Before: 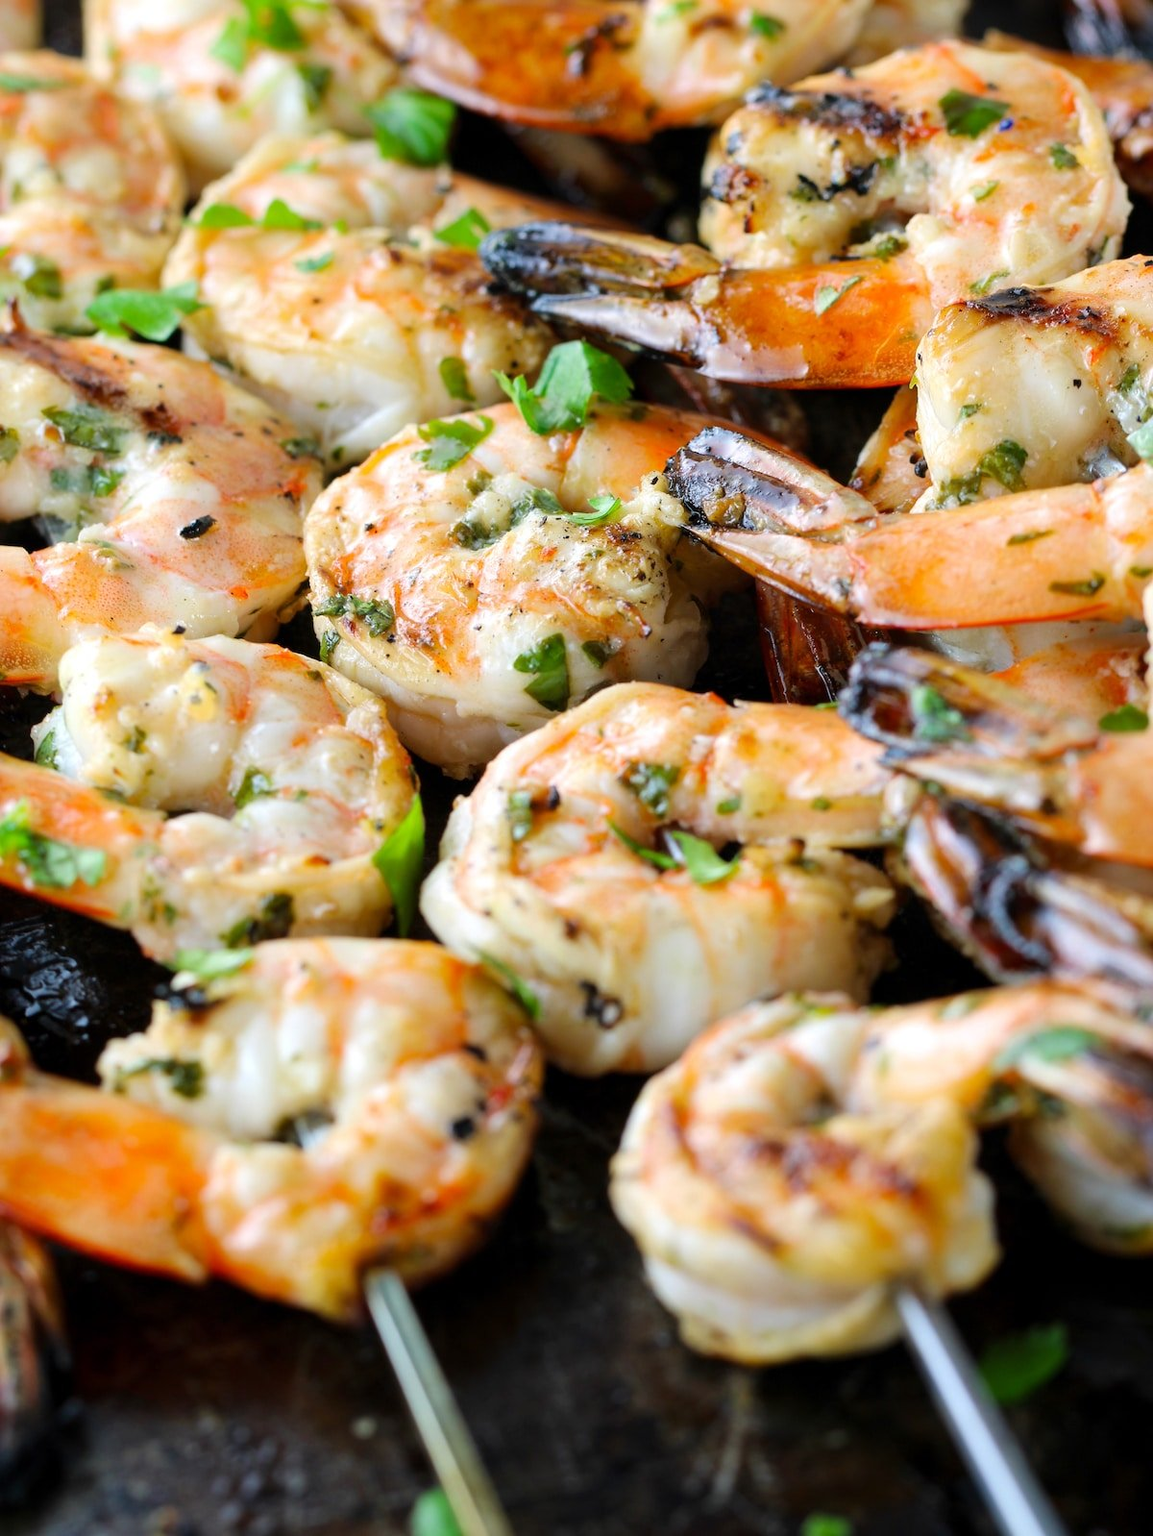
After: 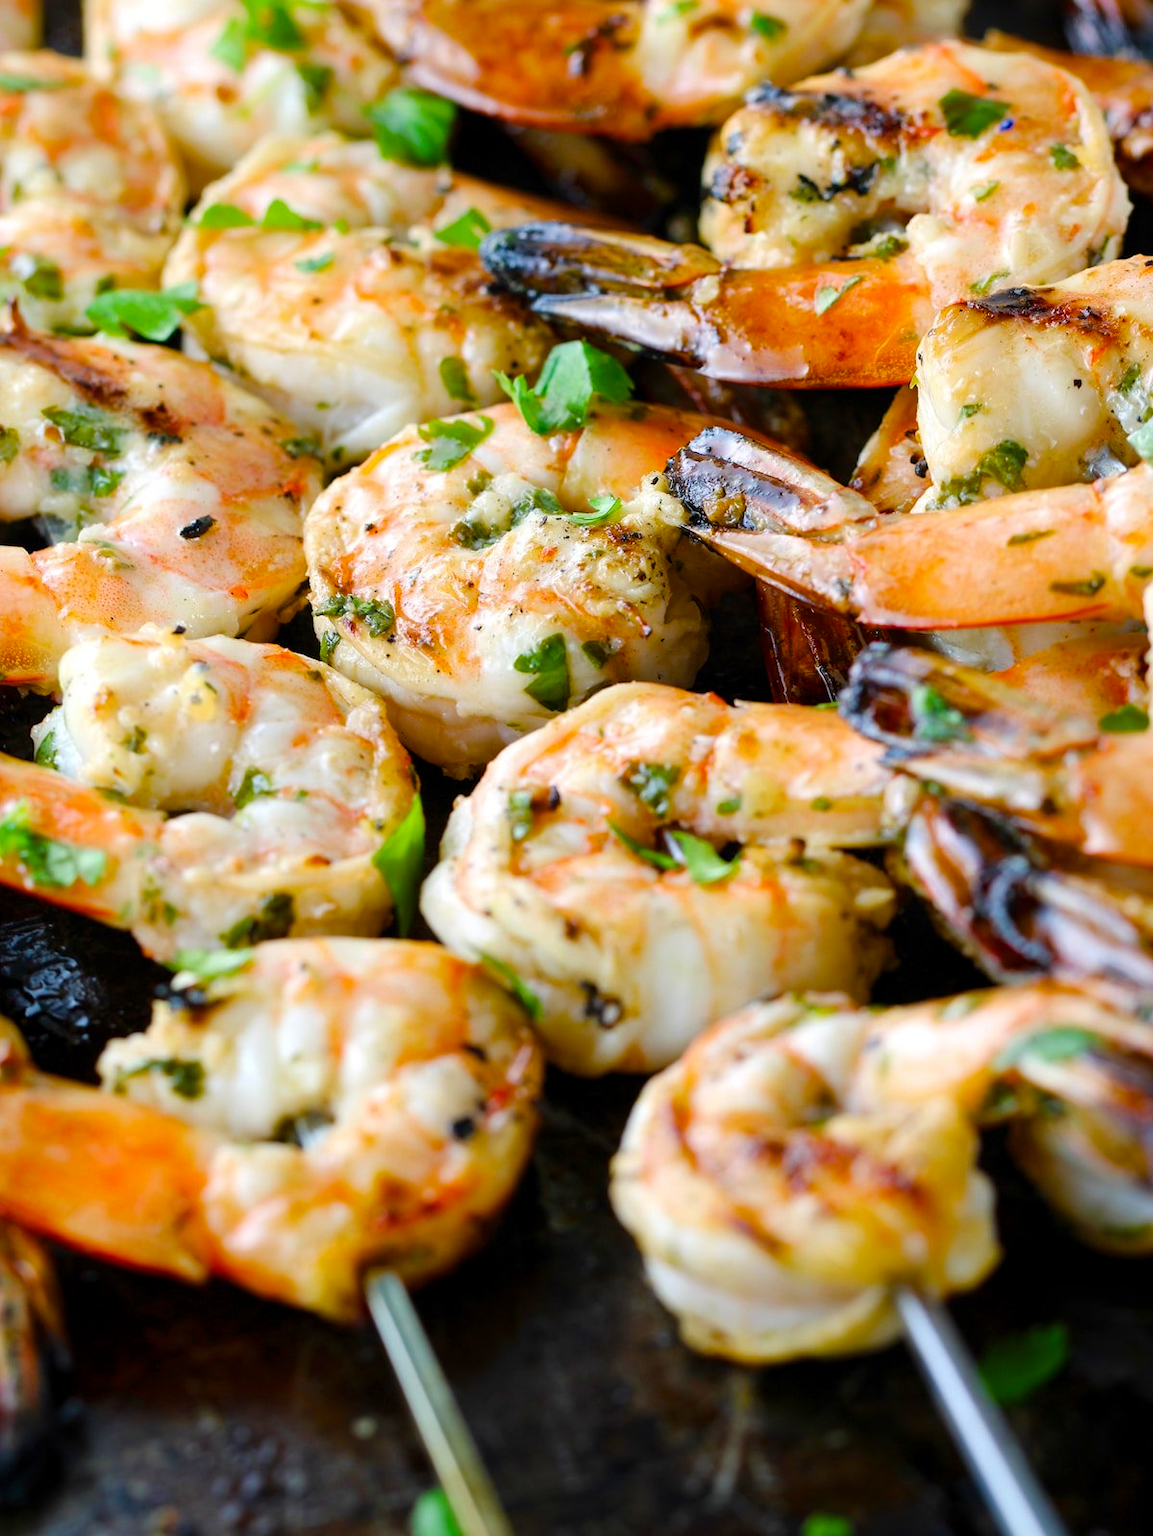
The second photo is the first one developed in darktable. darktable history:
color balance rgb: perceptual saturation grading › global saturation 23.128%, perceptual saturation grading › highlights -23.481%, perceptual saturation grading › mid-tones 24.438%, perceptual saturation grading › shadows 39.59%
